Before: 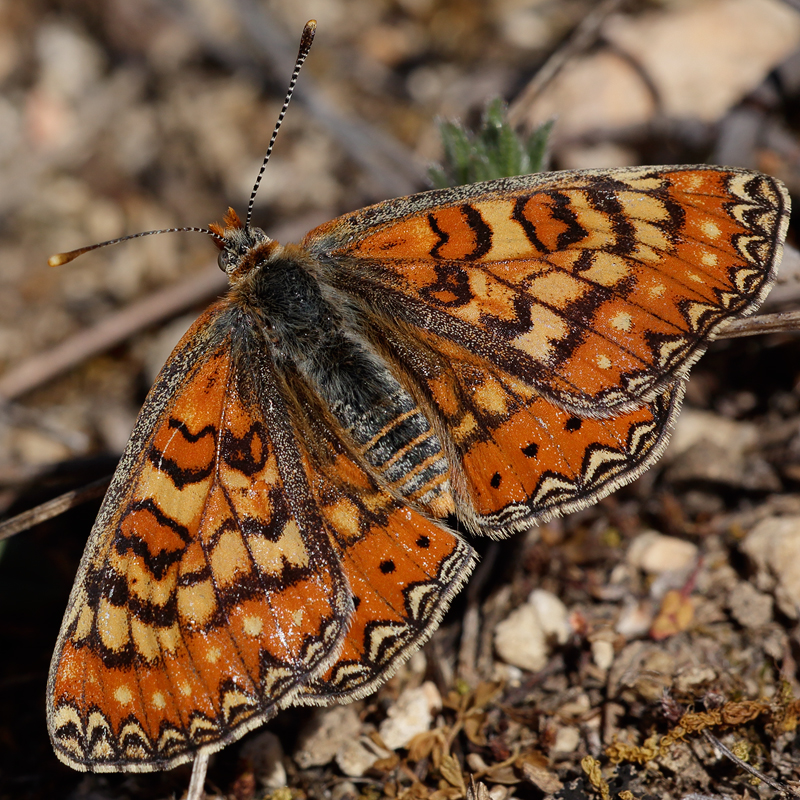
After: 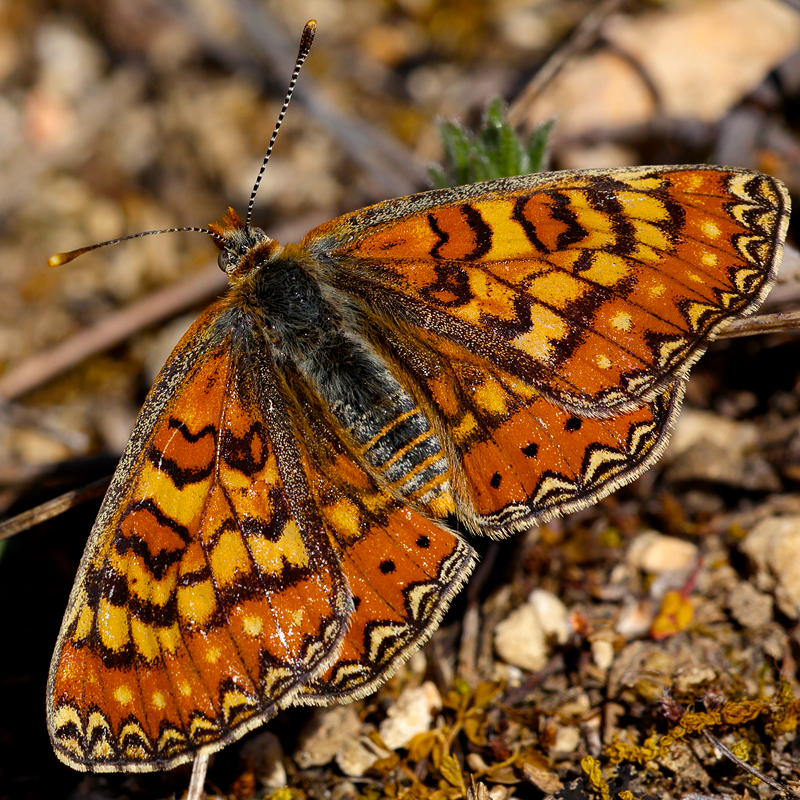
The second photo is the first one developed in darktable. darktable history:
color balance rgb: linear chroma grading › global chroma 15.286%, perceptual saturation grading › global saturation 31.023%, perceptual brilliance grading › global brilliance 11.925%, global vibrance 5.526%, contrast 3.837%
exposure: black level correction 0.001, exposure -0.204 EV, compensate exposure bias true, compensate highlight preservation false
